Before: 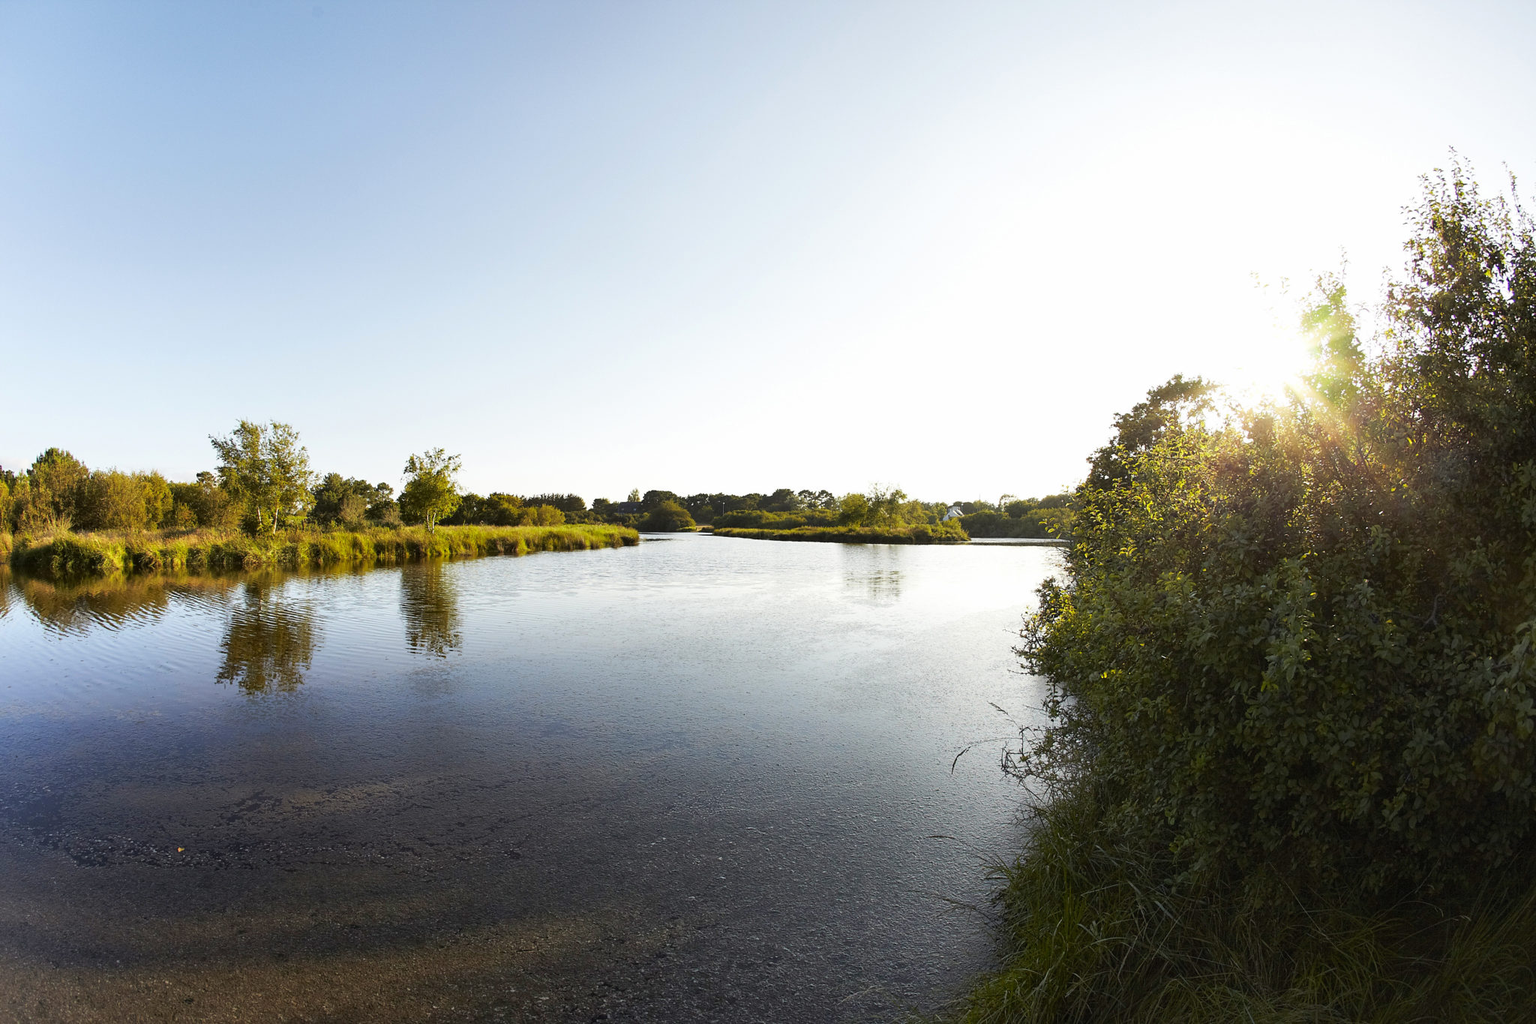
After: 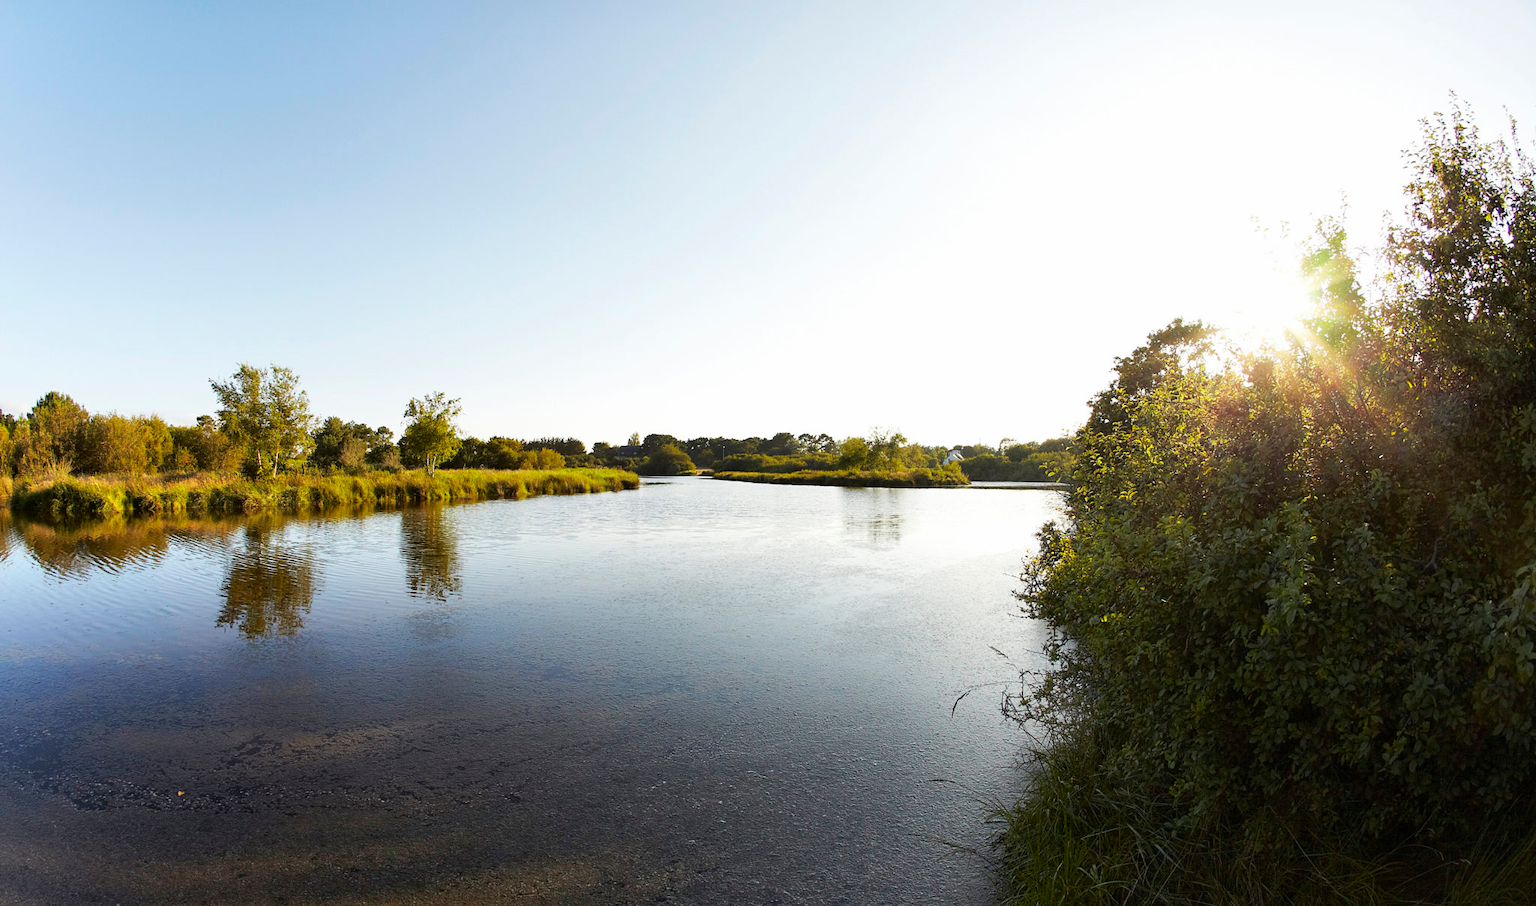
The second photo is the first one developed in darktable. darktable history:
crop and rotate: top 5.526%, bottom 5.912%
